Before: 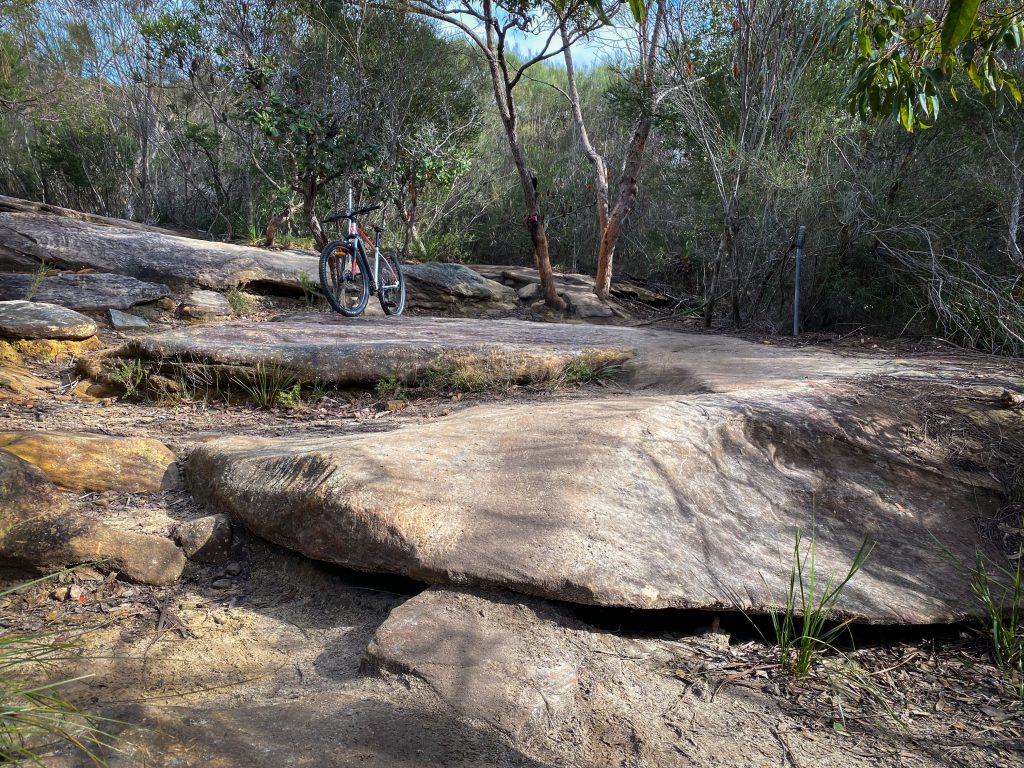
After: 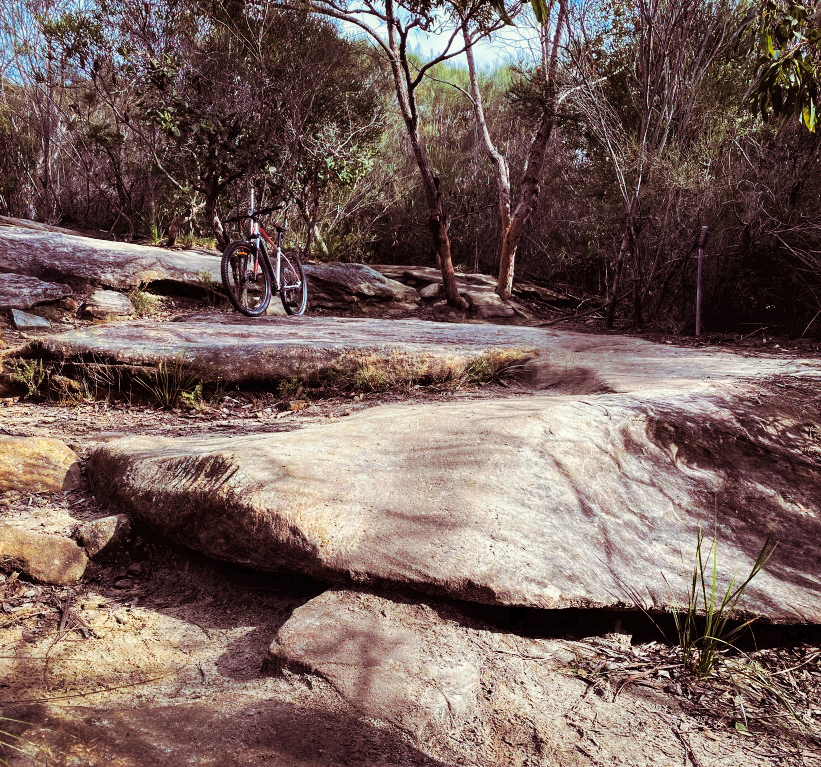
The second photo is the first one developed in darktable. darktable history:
tone curve: curves: ch0 [(0, 0) (0.003, 0.016) (0.011, 0.016) (0.025, 0.016) (0.044, 0.016) (0.069, 0.016) (0.1, 0.026) (0.136, 0.047) (0.177, 0.088) (0.224, 0.14) (0.277, 0.2) (0.335, 0.276) (0.399, 0.37) (0.468, 0.47) (0.543, 0.583) (0.623, 0.698) (0.709, 0.779) (0.801, 0.858) (0.898, 0.929) (1, 1)], preserve colors none
split-toning: on, module defaults
crop and rotate: left 9.597%, right 10.195%
